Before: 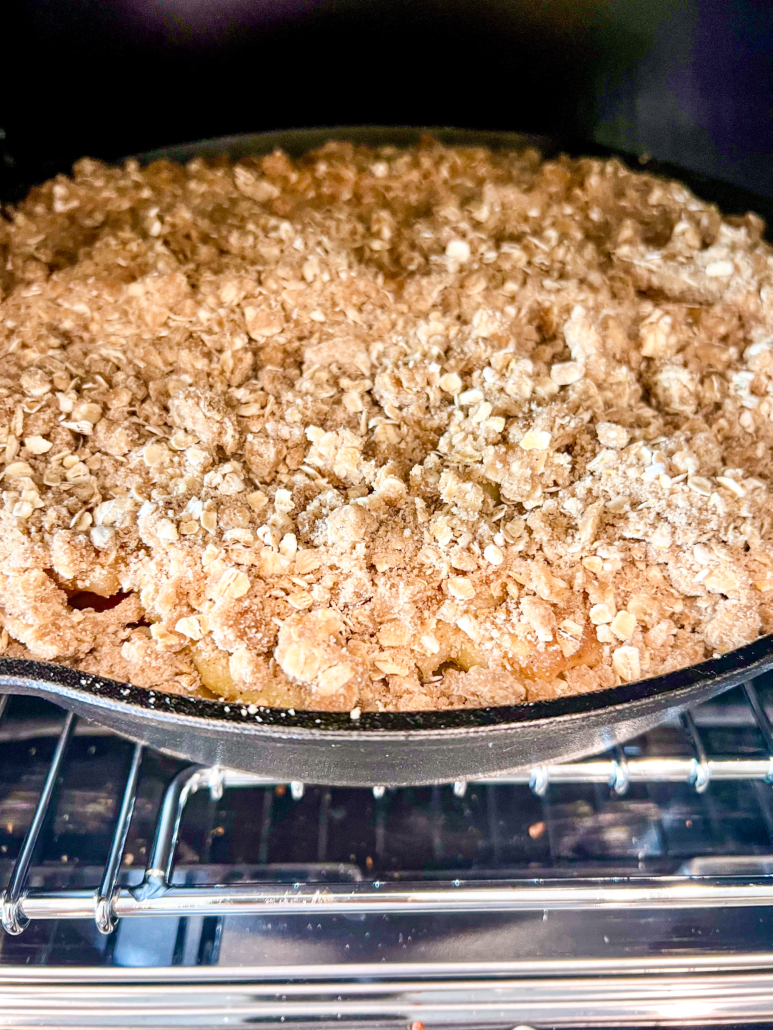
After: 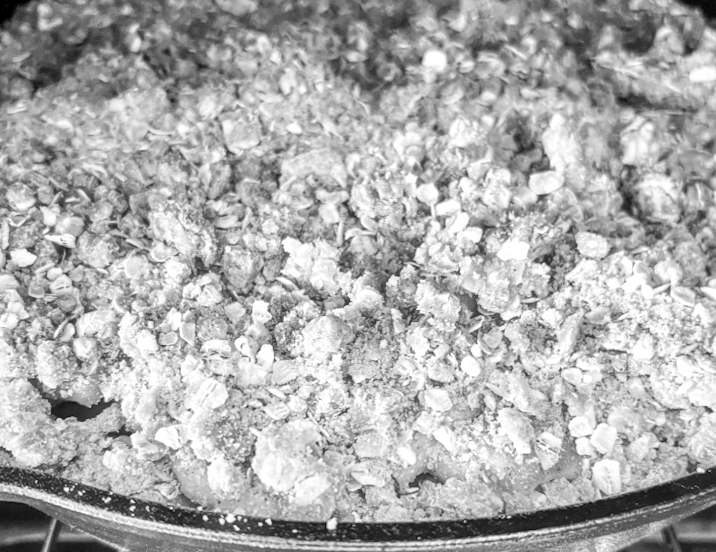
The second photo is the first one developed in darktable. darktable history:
crop: left 1.744%, top 19.225%, right 5.069%, bottom 28.357%
local contrast: on, module defaults
haze removal: strength -0.1, adaptive false
monochrome: on, module defaults
rotate and perspective: lens shift (horizontal) -0.055, automatic cropping off
